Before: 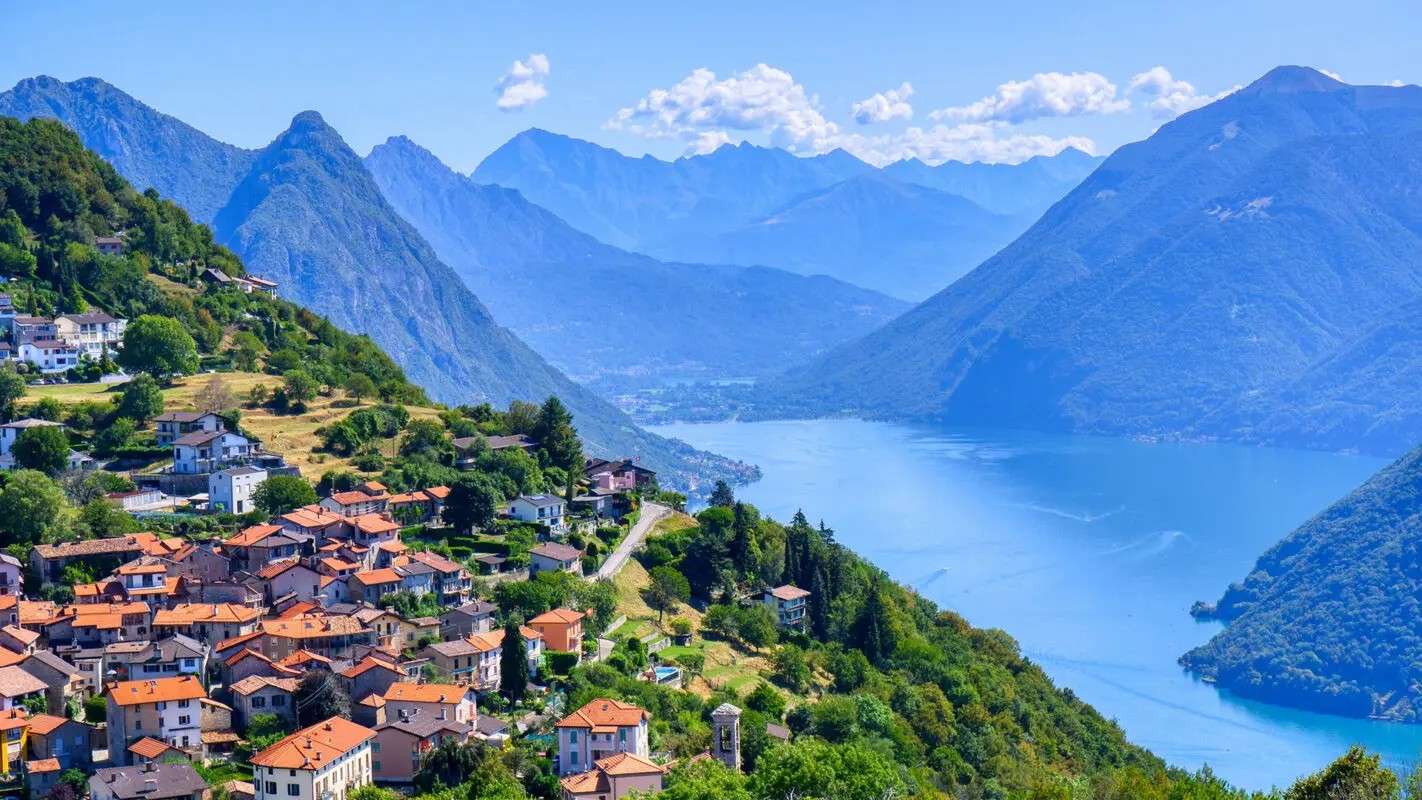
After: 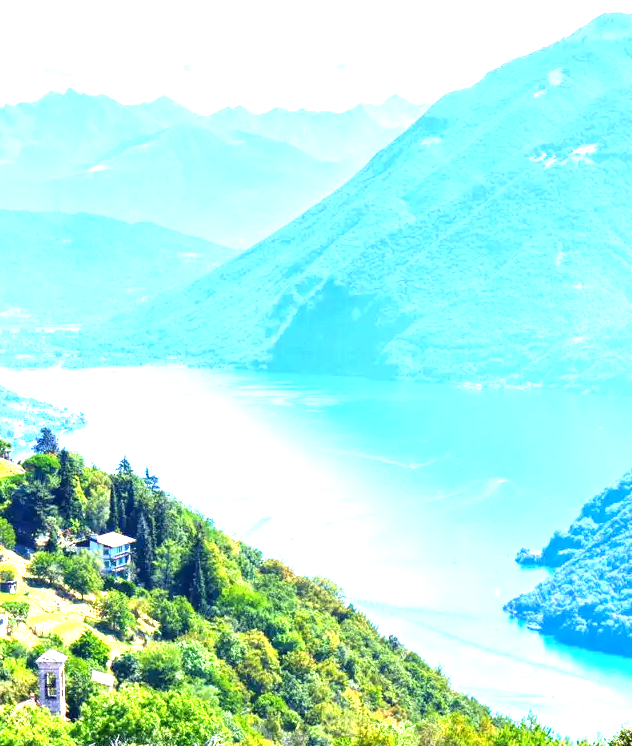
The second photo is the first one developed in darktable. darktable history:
local contrast: highlights 102%, shadows 98%, detail 120%, midtone range 0.2
exposure: black level correction 0, exposure 2.159 EV, compensate highlight preservation false
crop: left 47.51%, top 6.67%, right 7.986%
